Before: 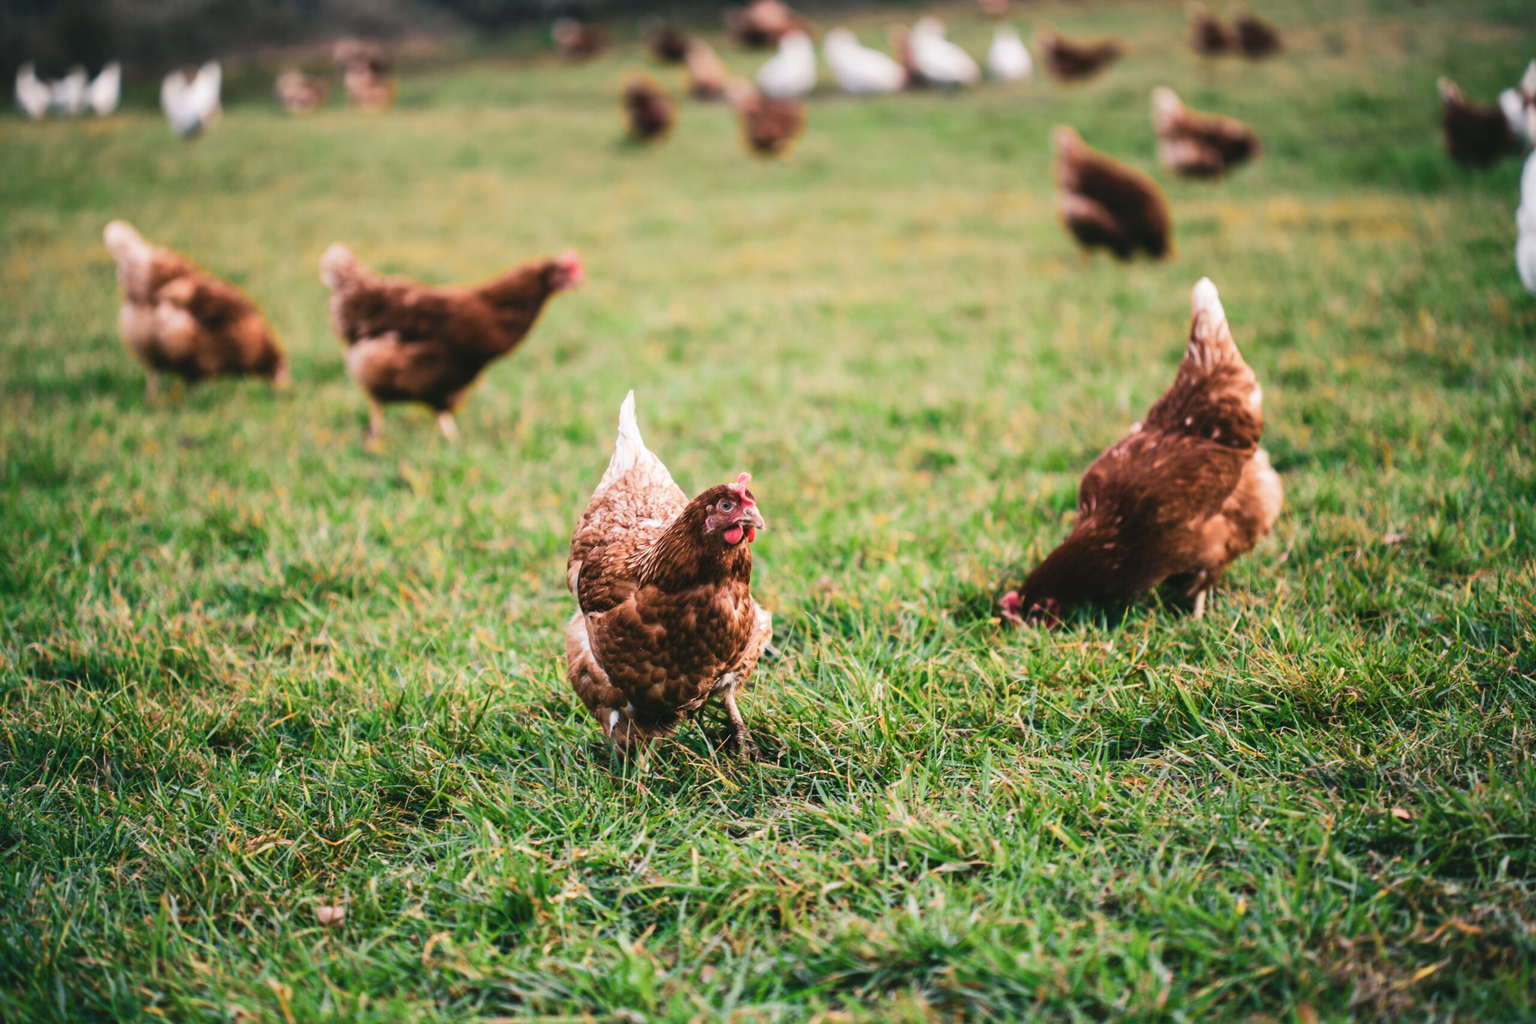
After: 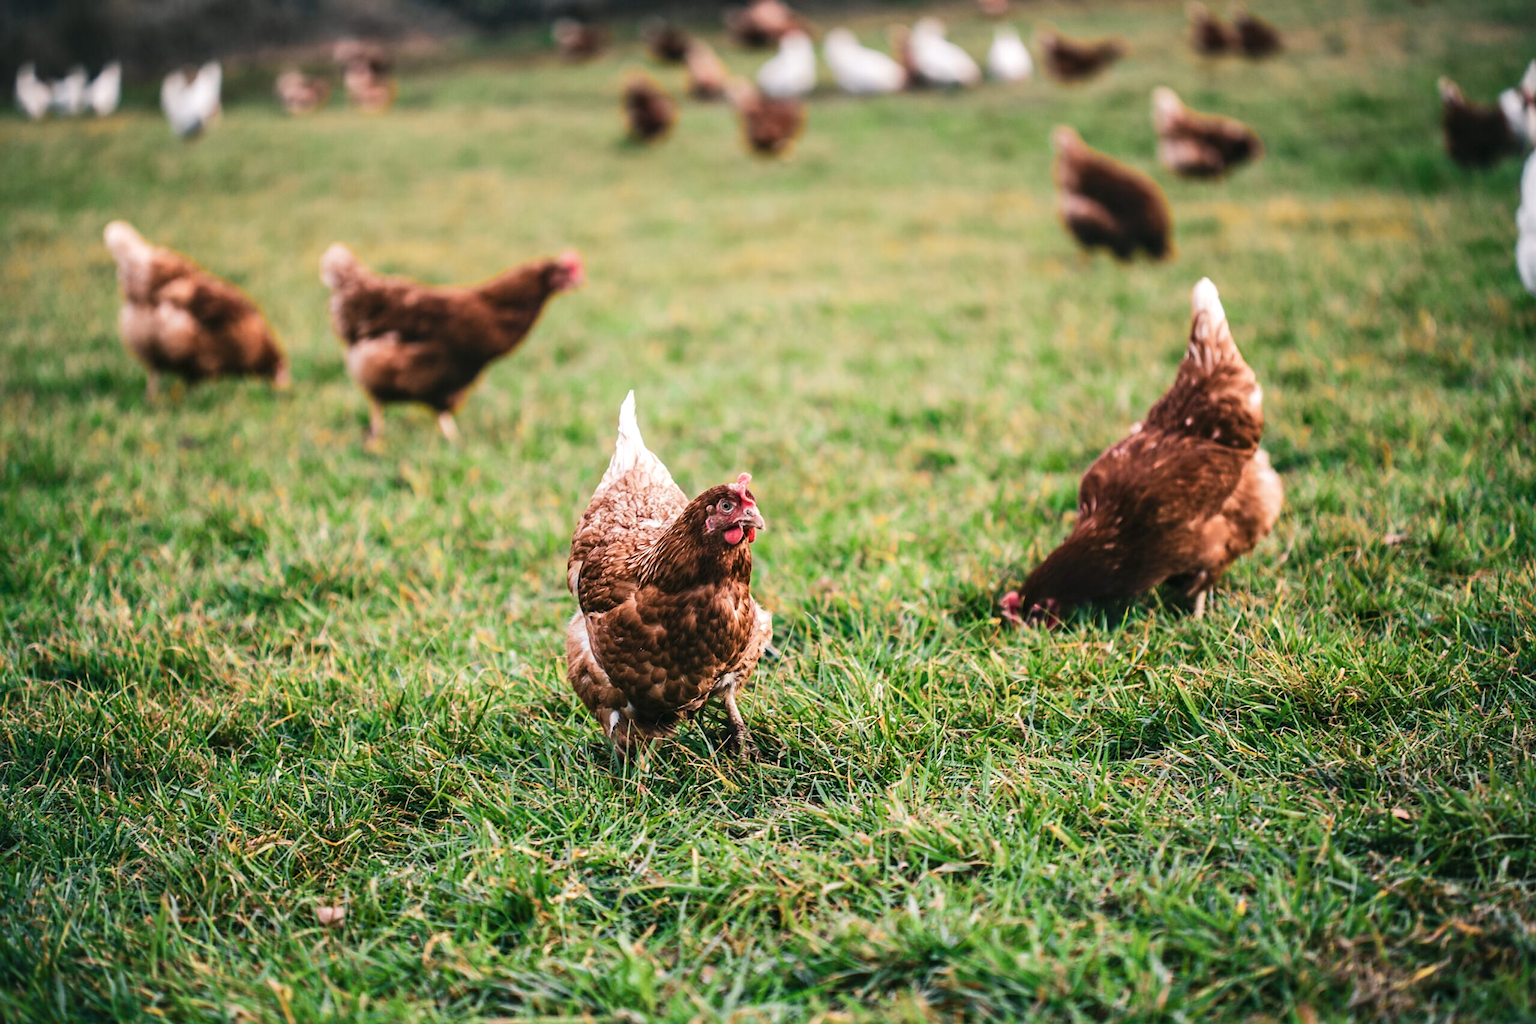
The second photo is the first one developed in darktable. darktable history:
sharpen: radius 1.864, amount 0.398, threshold 1.271
local contrast: on, module defaults
